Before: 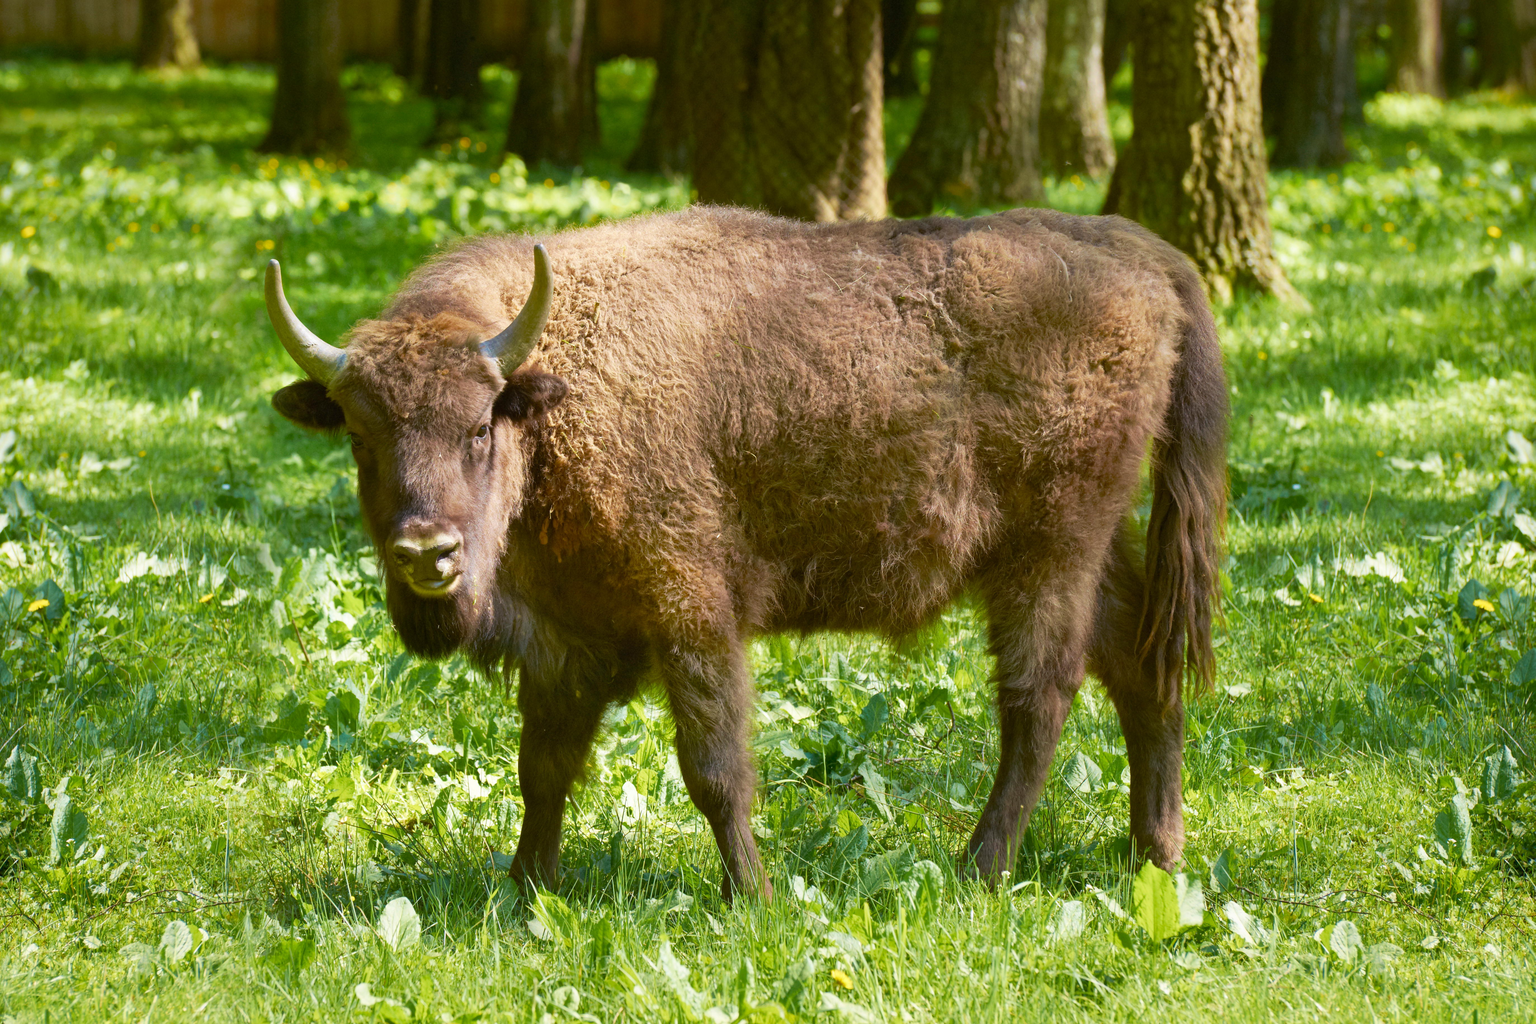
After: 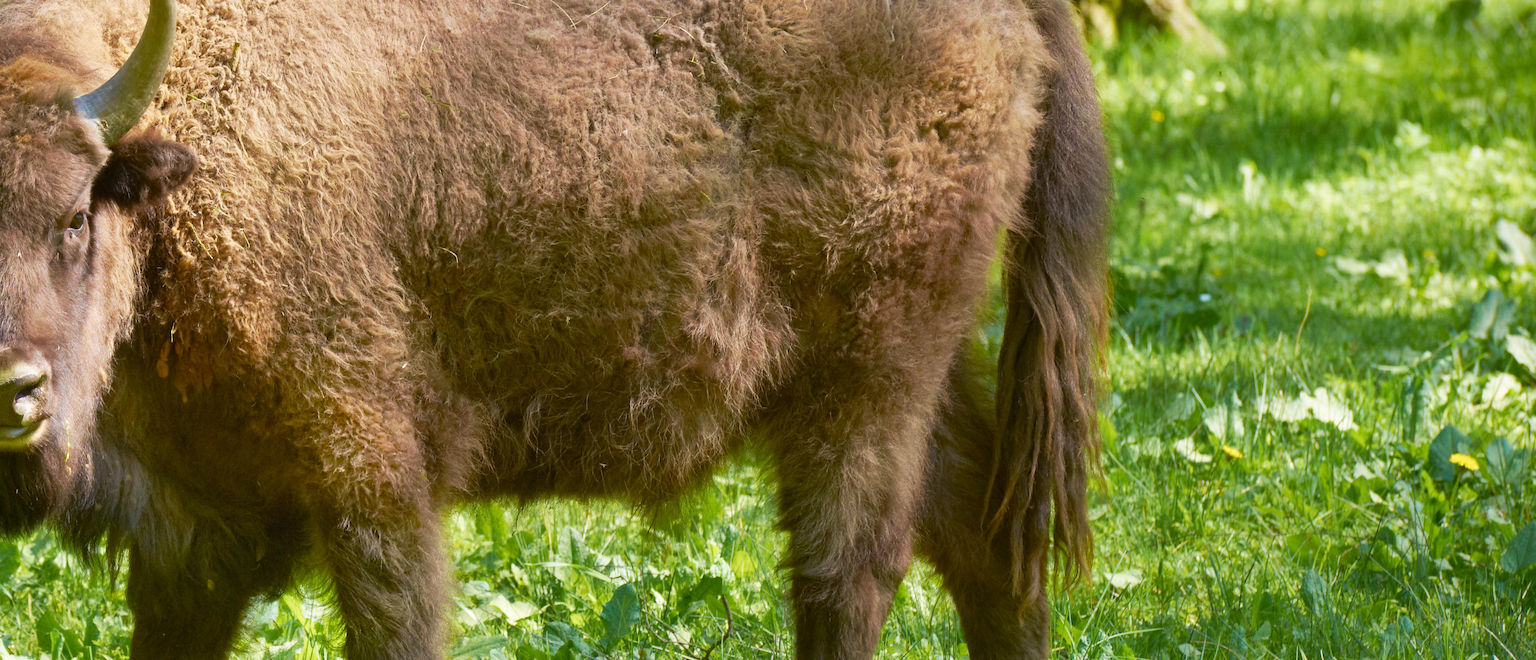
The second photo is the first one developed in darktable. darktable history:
crop and rotate: left 27.777%, top 26.62%, bottom 26.751%
